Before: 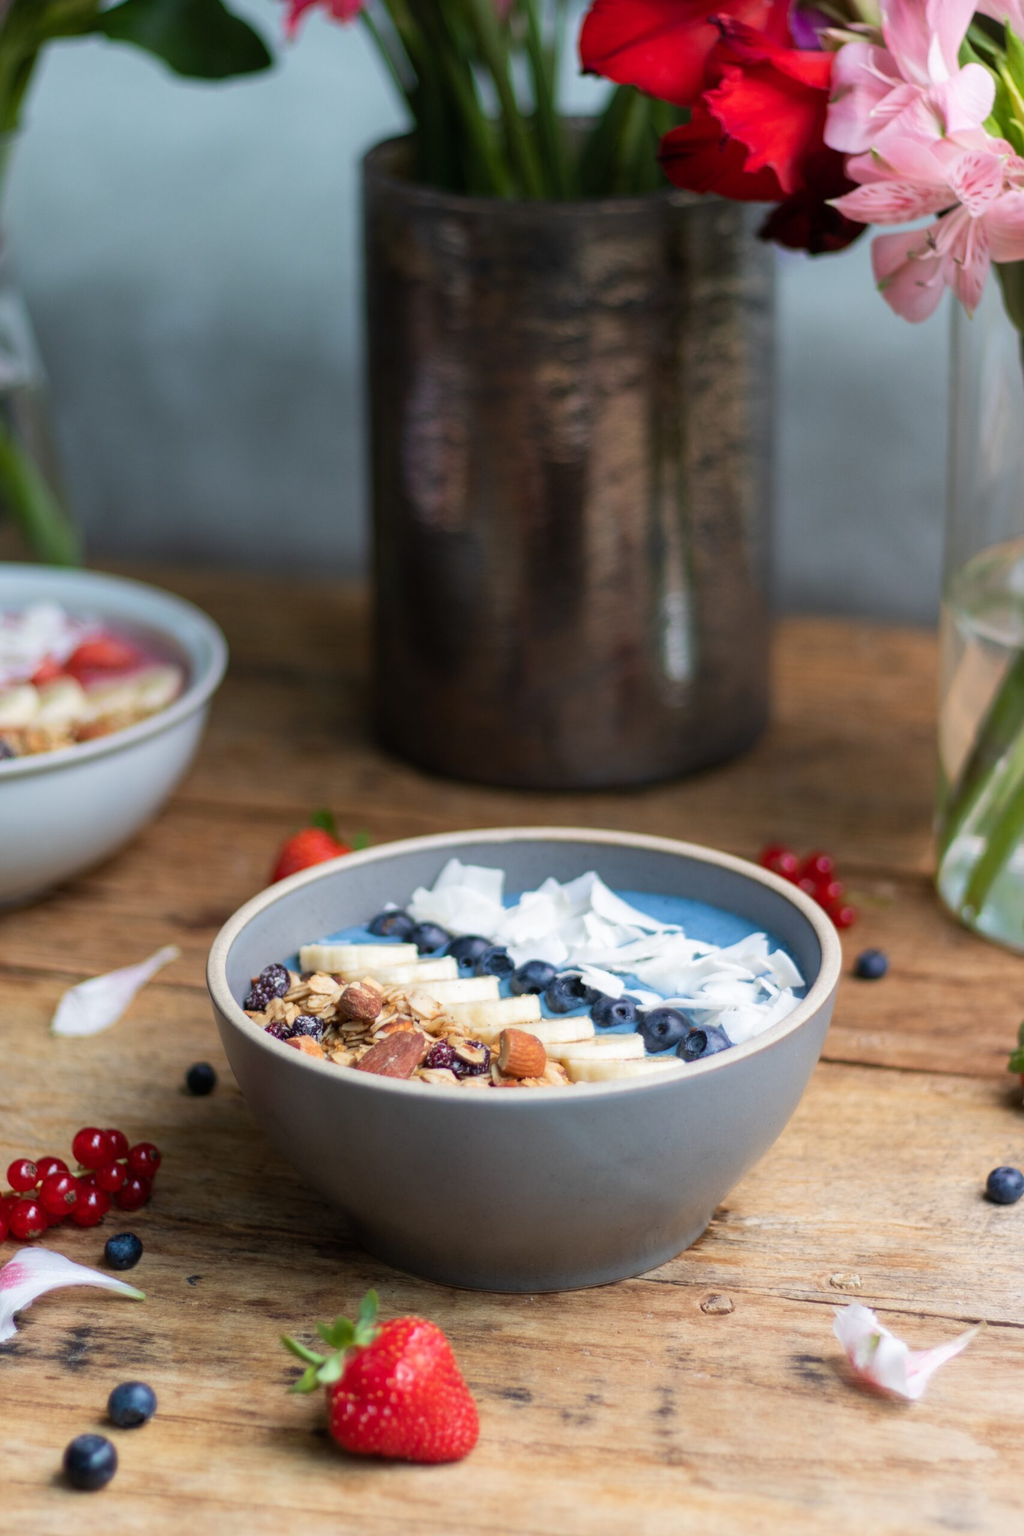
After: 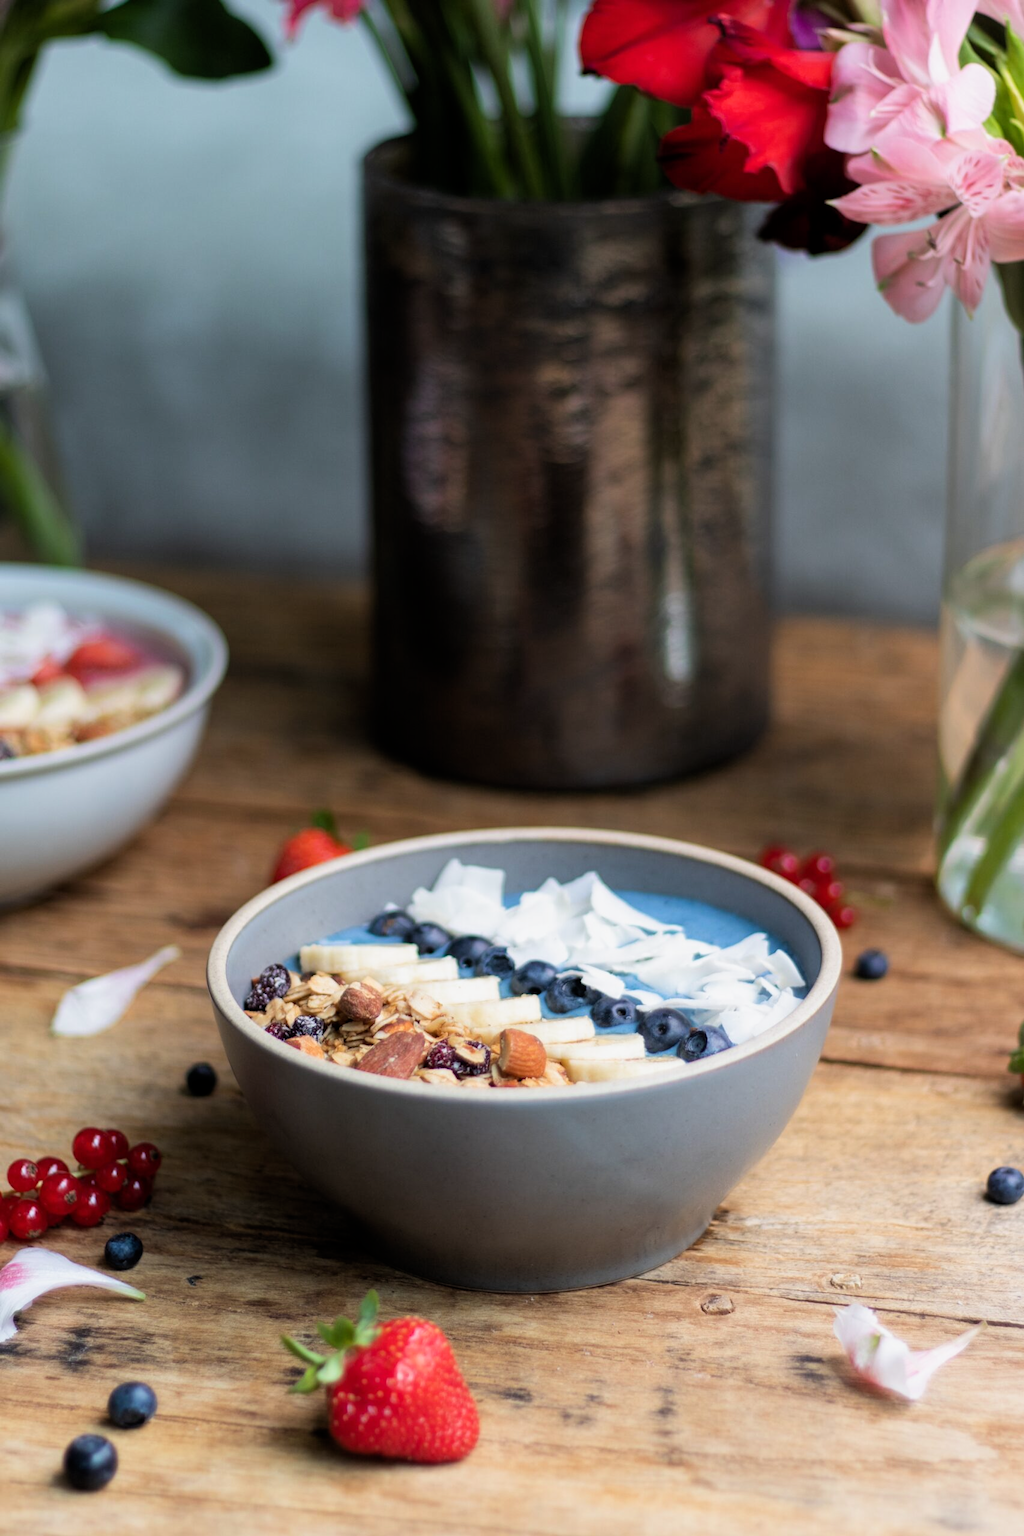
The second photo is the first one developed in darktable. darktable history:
filmic rgb: black relative exposure -12.8 EV, white relative exposure 2.8 EV, threshold 3 EV, target black luminance 0%, hardness 8.54, latitude 70.41%, contrast 1.133, shadows ↔ highlights balance -0.395%, color science v4 (2020), enable highlight reconstruction true
